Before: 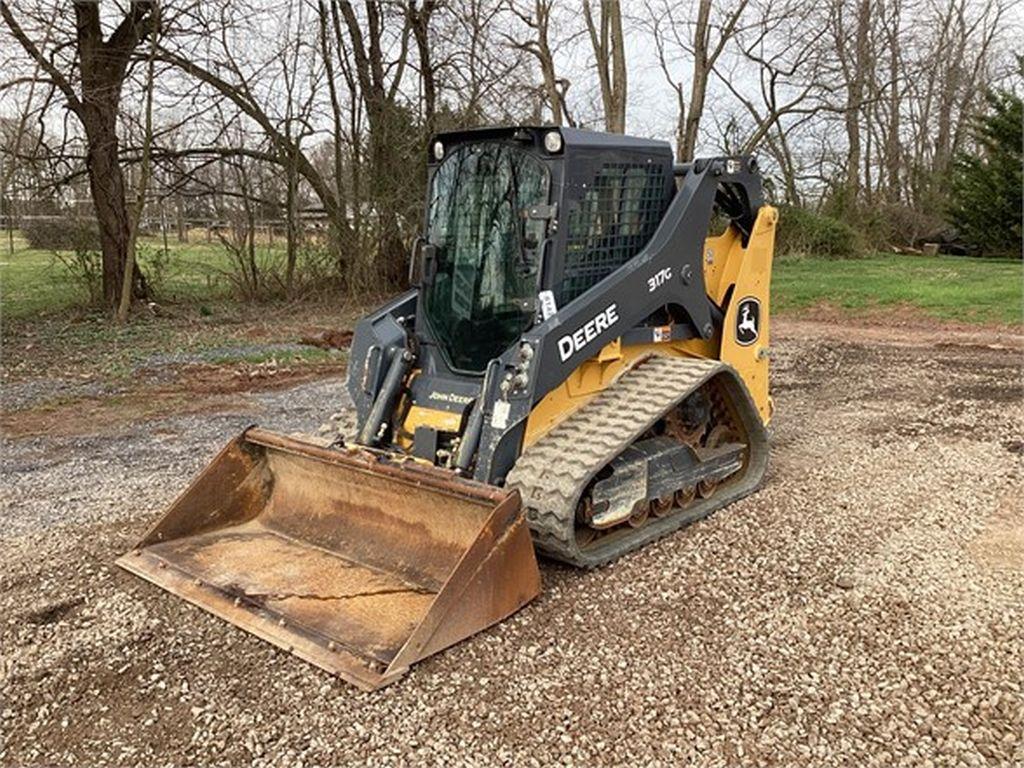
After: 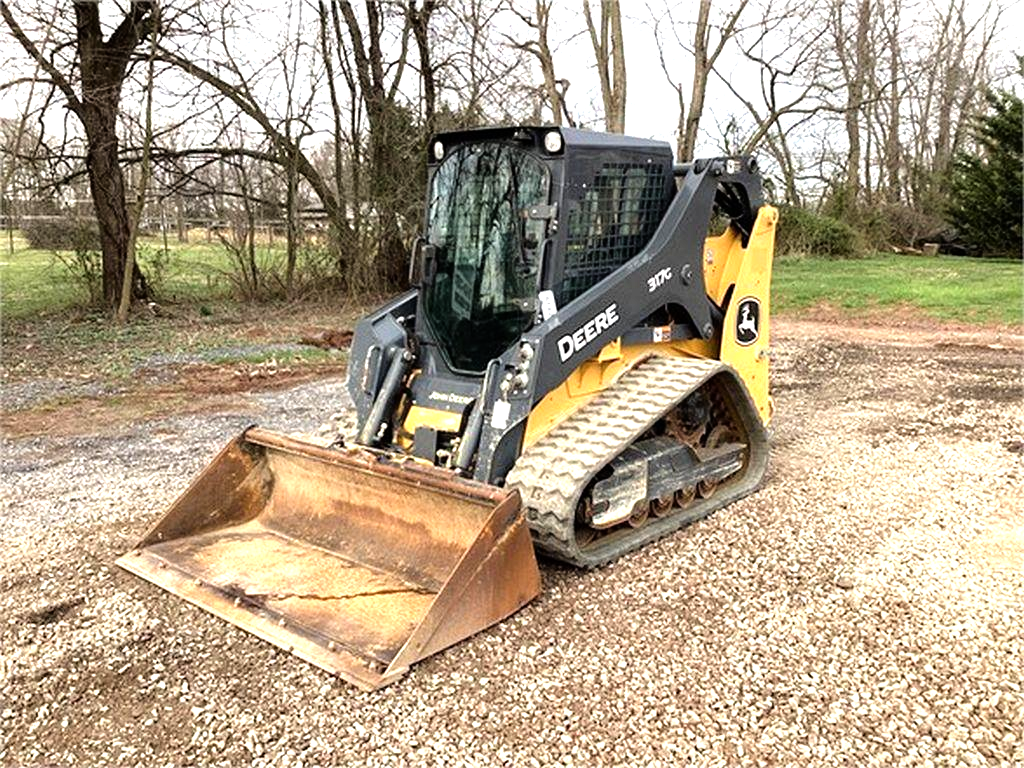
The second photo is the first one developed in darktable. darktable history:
tone equalizer: -8 EV -1.06 EV, -7 EV -1.03 EV, -6 EV -0.864 EV, -5 EV -0.617 EV, -3 EV 0.556 EV, -2 EV 0.884 EV, -1 EV 0.986 EV, +0 EV 1.06 EV
